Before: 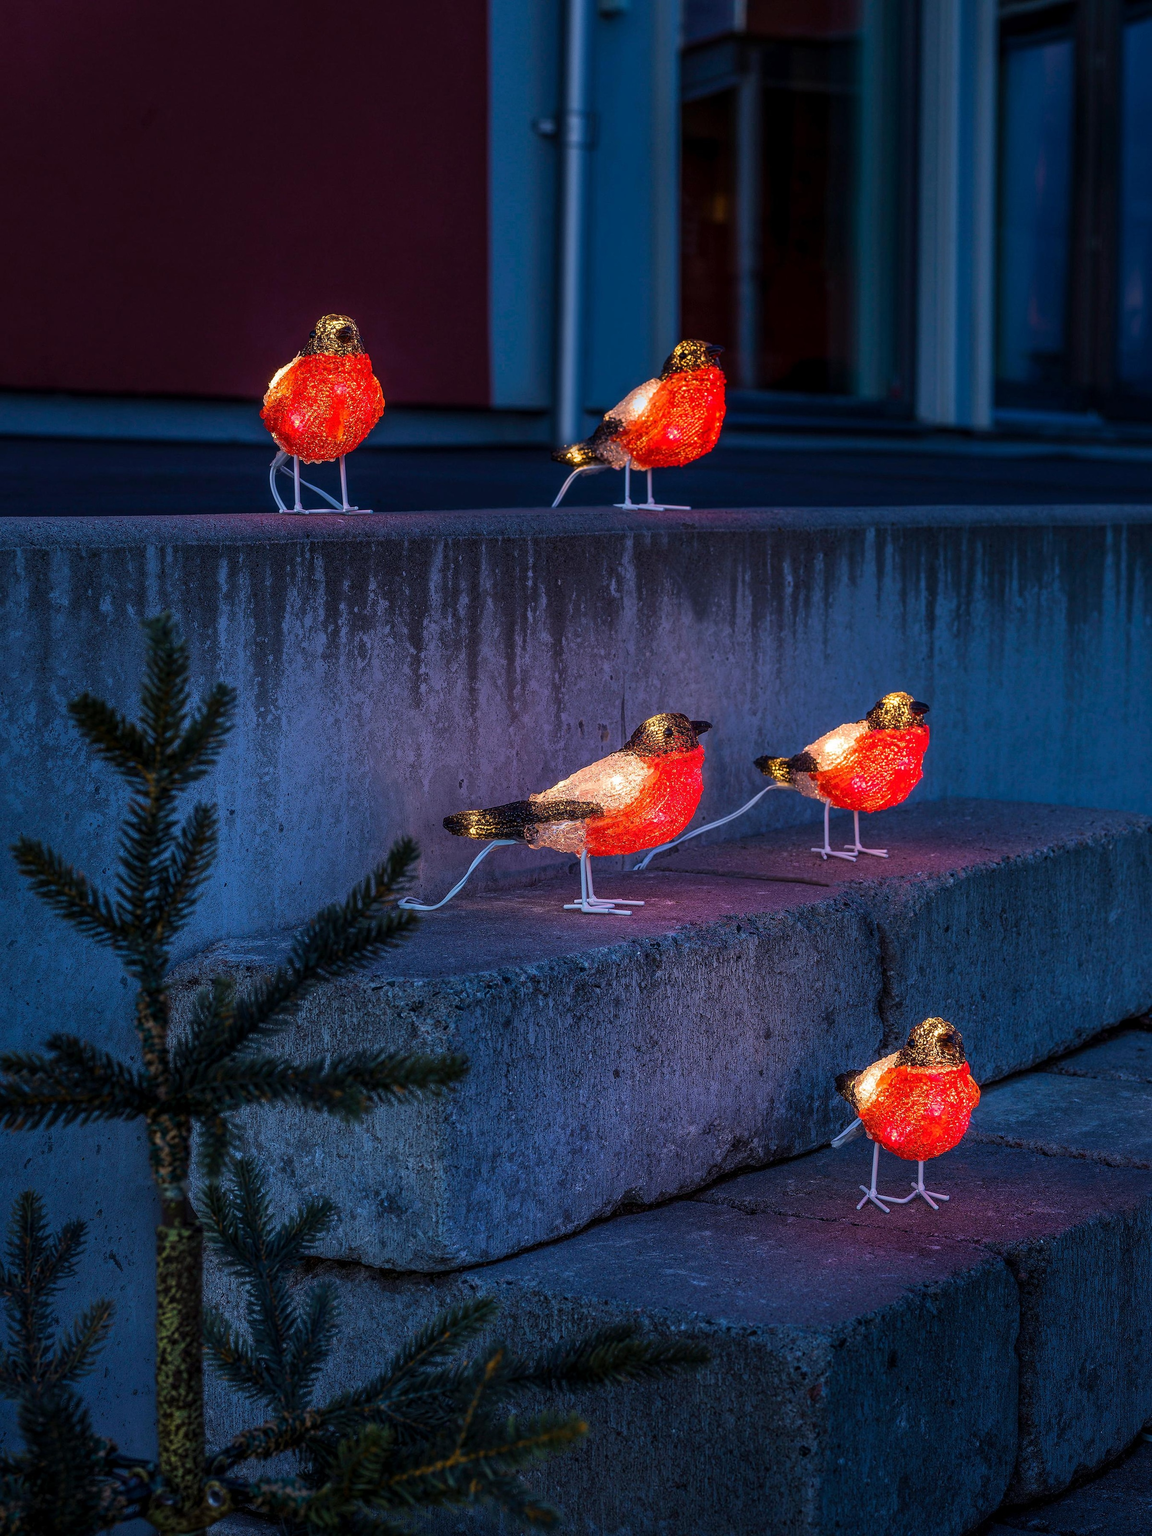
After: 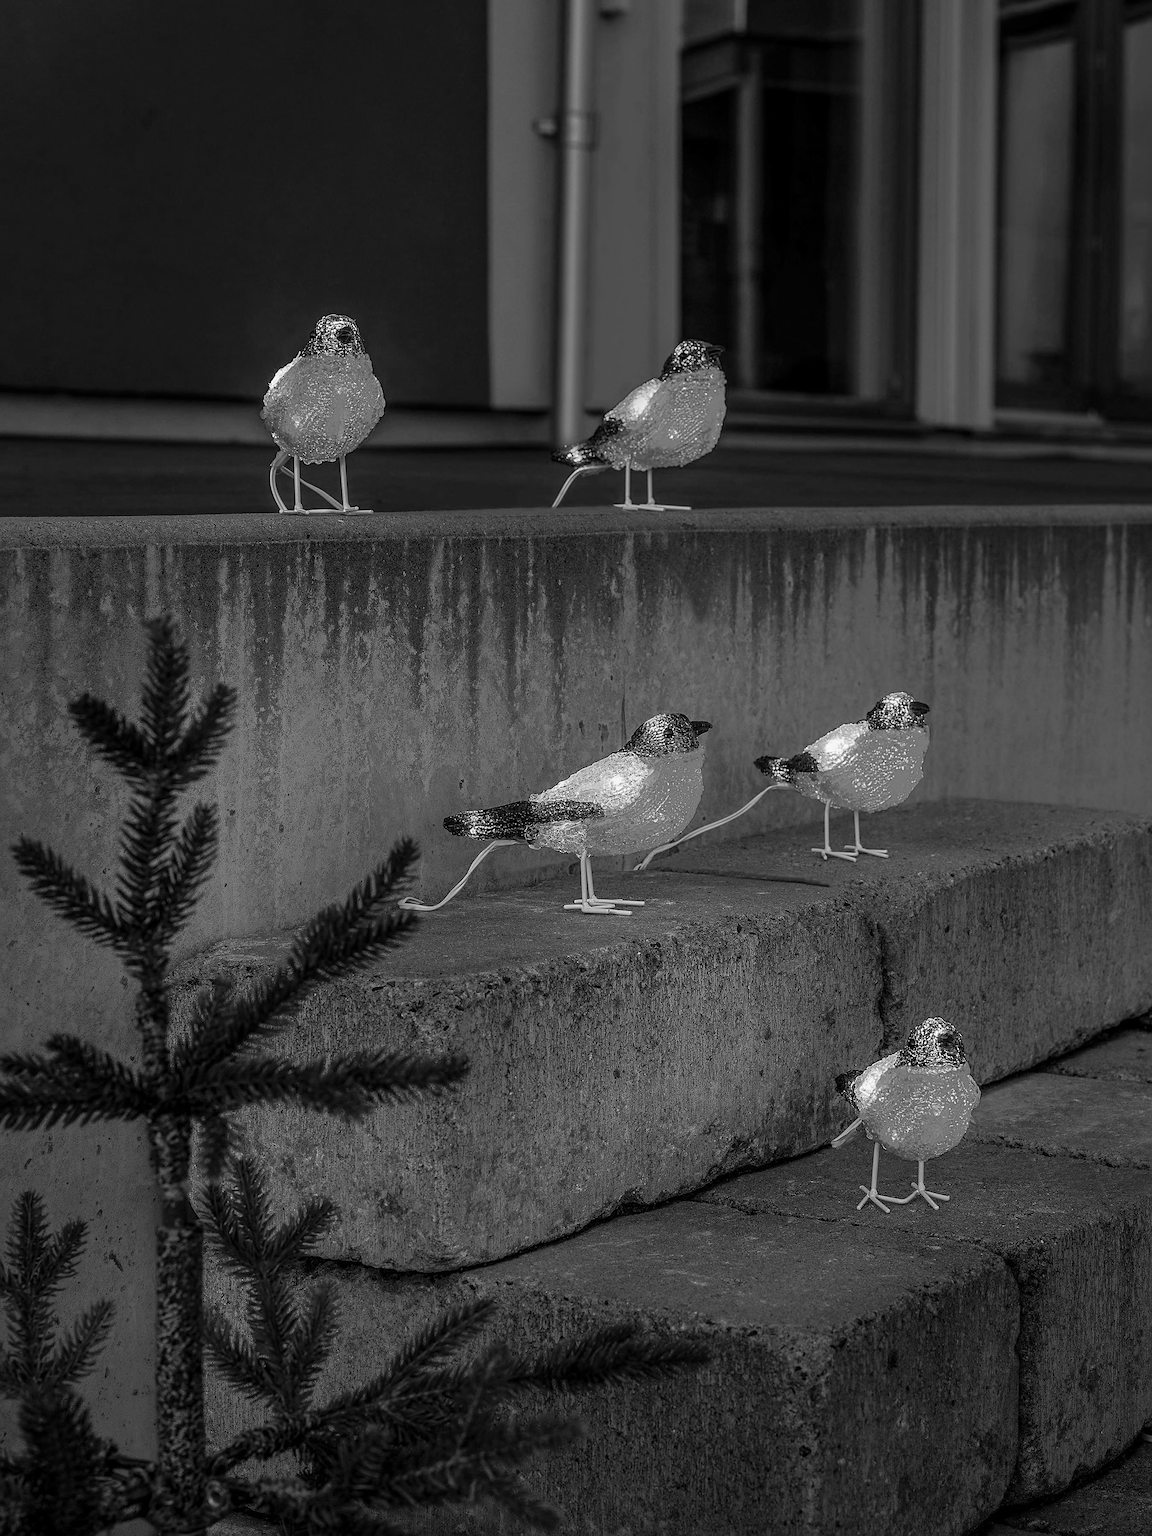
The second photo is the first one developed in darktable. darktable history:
rgb curve: curves: ch0 [(0, 0) (0.053, 0.068) (0.122, 0.128) (1, 1)]
color calibration: output gray [0.21, 0.42, 0.37, 0], gray › normalize channels true, illuminant same as pipeline (D50), adaptation XYZ, x 0.346, y 0.359, gamut compression 0
sharpen: on, module defaults
